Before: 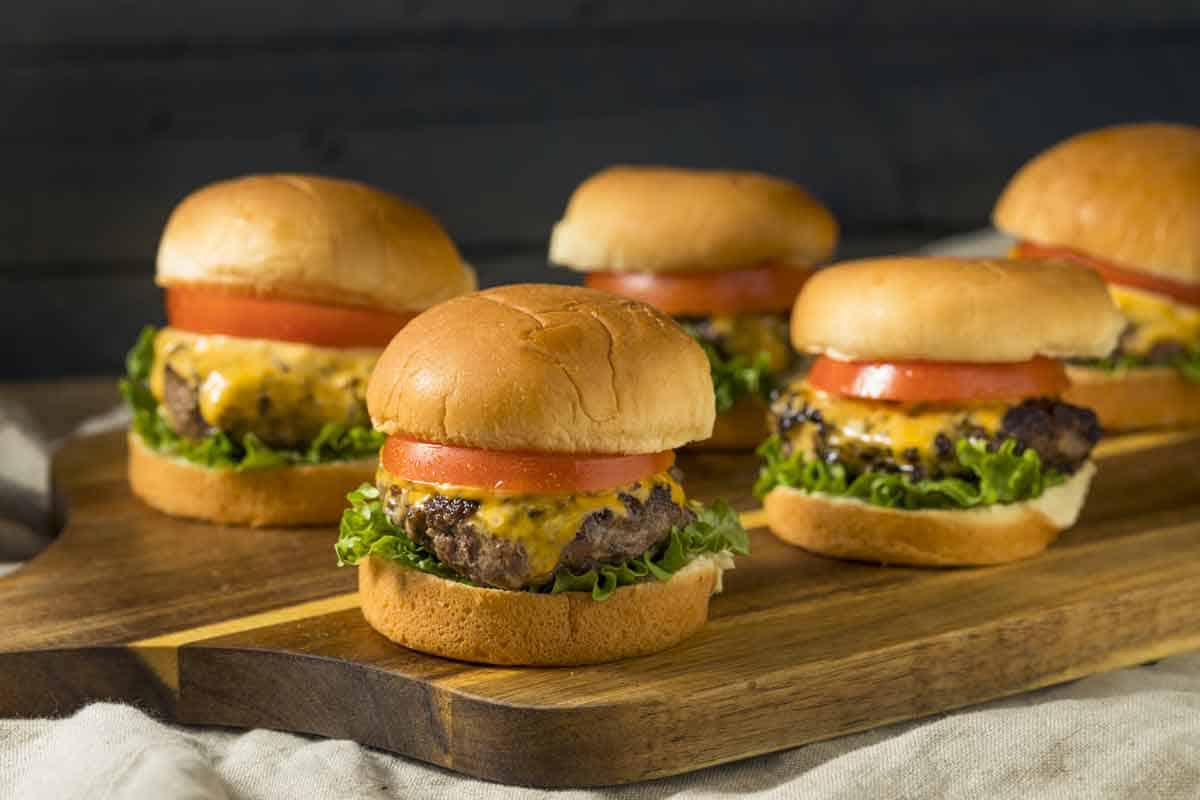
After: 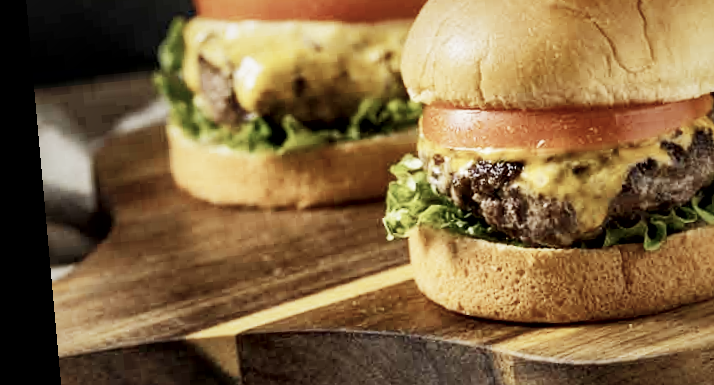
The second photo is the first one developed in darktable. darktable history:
crop: top 44.483%, right 43.593%, bottom 12.892%
local contrast: mode bilateral grid, contrast 25, coarseness 60, detail 151%, midtone range 0.2
exposure: exposure 0.574 EV, compensate highlight preservation false
shadows and highlights: on, module defaults
sigmoid: contrast 2, skew -0.2, preserve hue 0%, red attenuation 0.1, red rotation 0.035, green attenuation 0.1, green rotation -0.017, blue attenuation 0.15, blue rotation -0.052, base primaries Rec2020
color correction: saturation 0.57
contrast brightness saturation: contrast 0.03, brightness -0.04
rotate and perspective: rotation -5.2°, automatic cropping off
